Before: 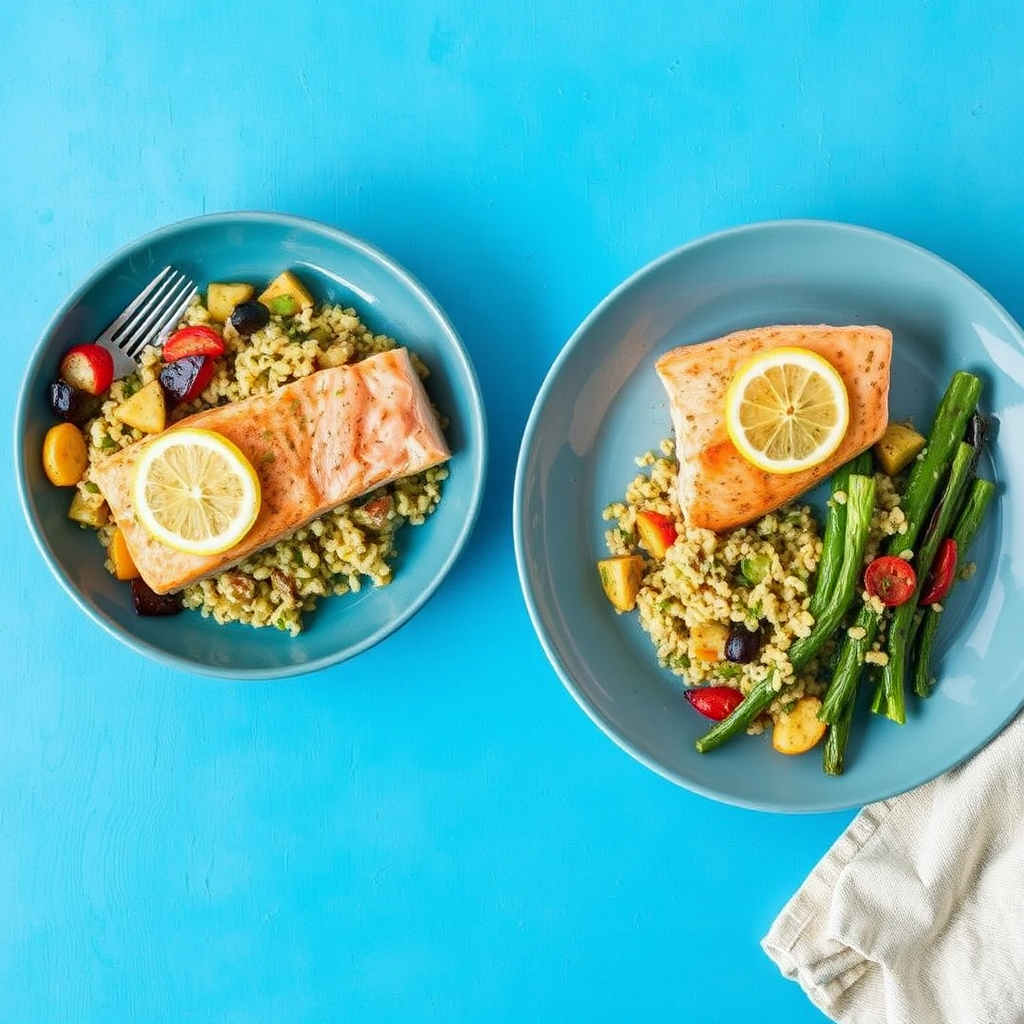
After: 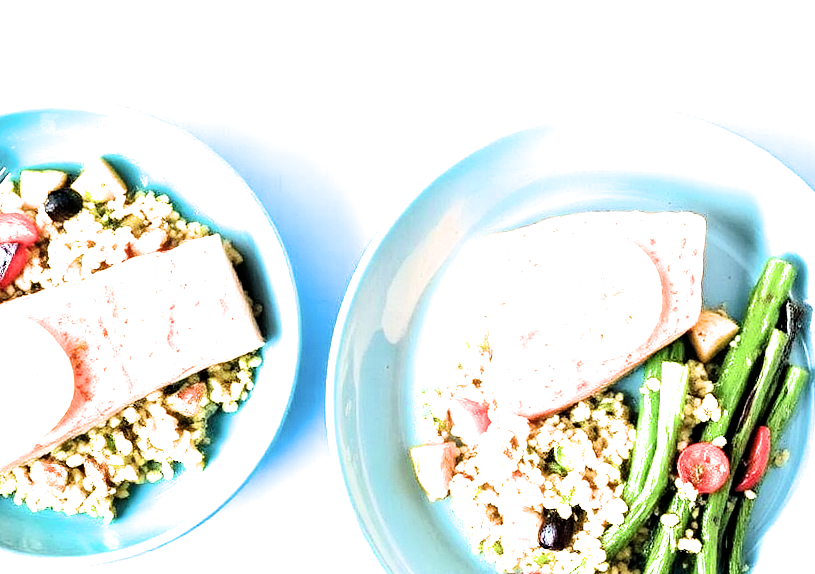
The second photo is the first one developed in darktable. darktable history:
exposure: black level correction 0, exposure 1.904 EV, compensate exposure bias true, compensate highlight preservation false
filmic rgb: black relative exposure -3.75 EV, white relative exposure 2.41 EV, dynamic range scaling -49.88%, hardness 3.42, latitude 30.78%, contrast 1.811, iterations of high-quality reconstruction 10
crop: left 18.349%, top 11.117%, right 1.969%, bottom 32.75%
